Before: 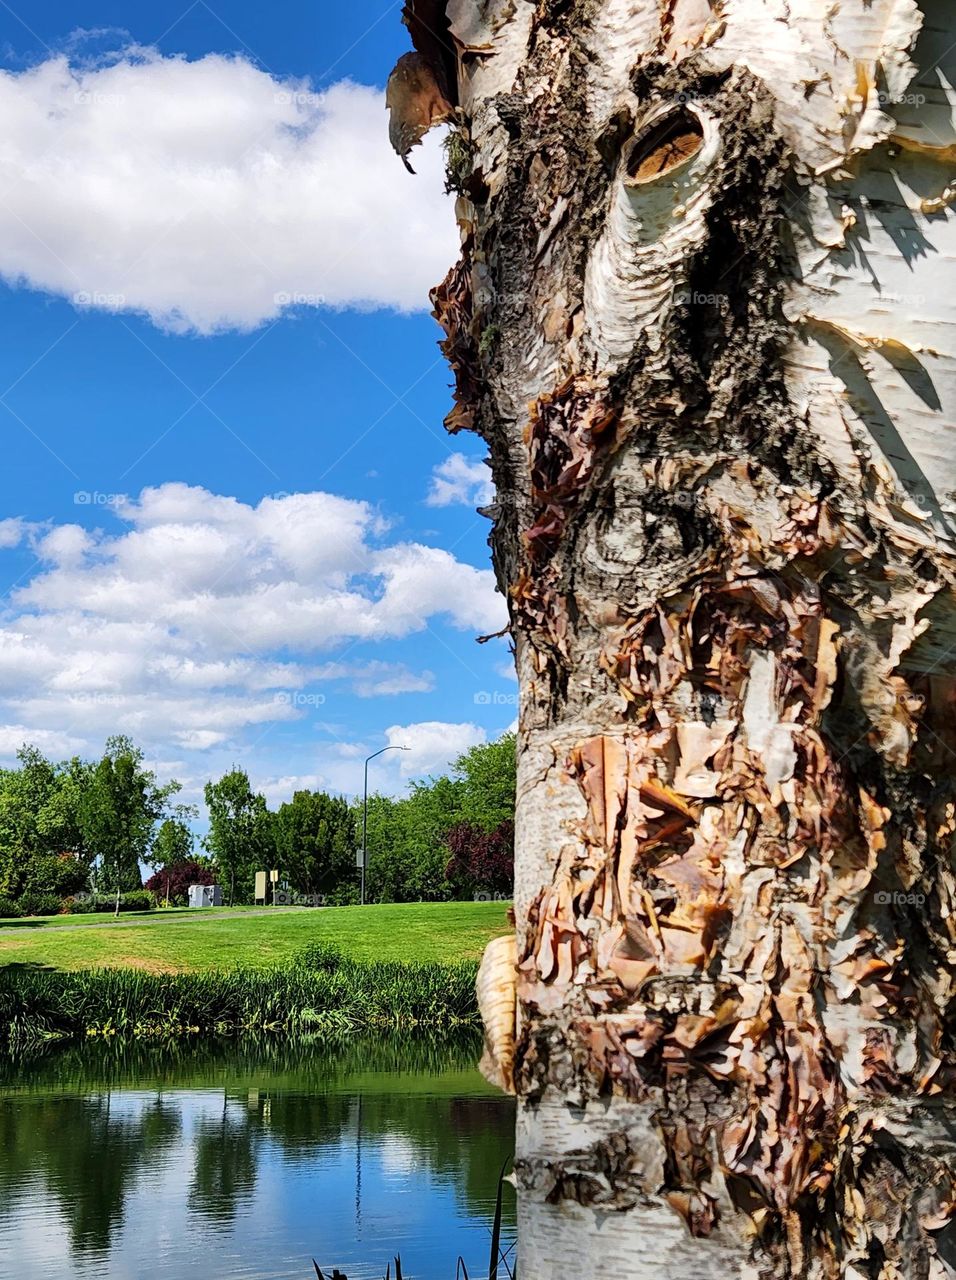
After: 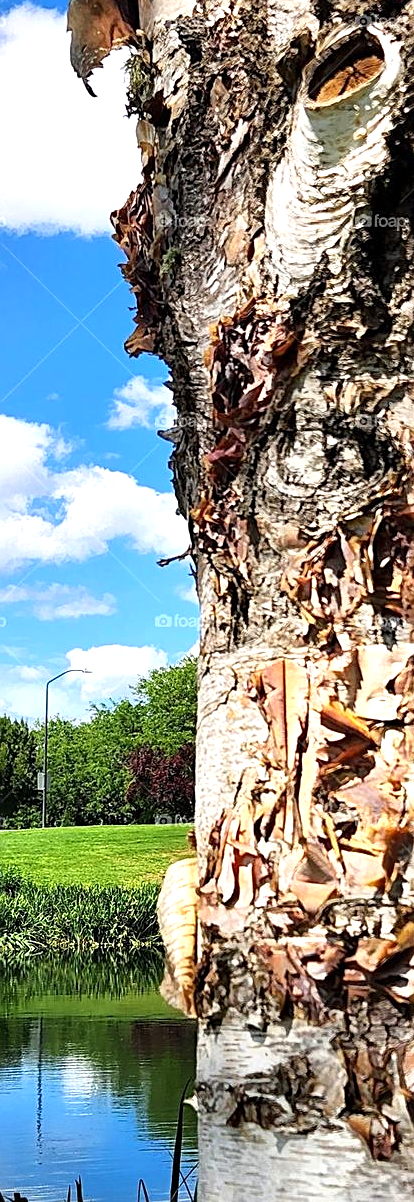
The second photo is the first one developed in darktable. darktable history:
exposure: exposure 0.6 EV, compensate highlight preservation false
sharpen: on, module defaults
crop: left 33.452%, top 6.025%, right 23.155%
